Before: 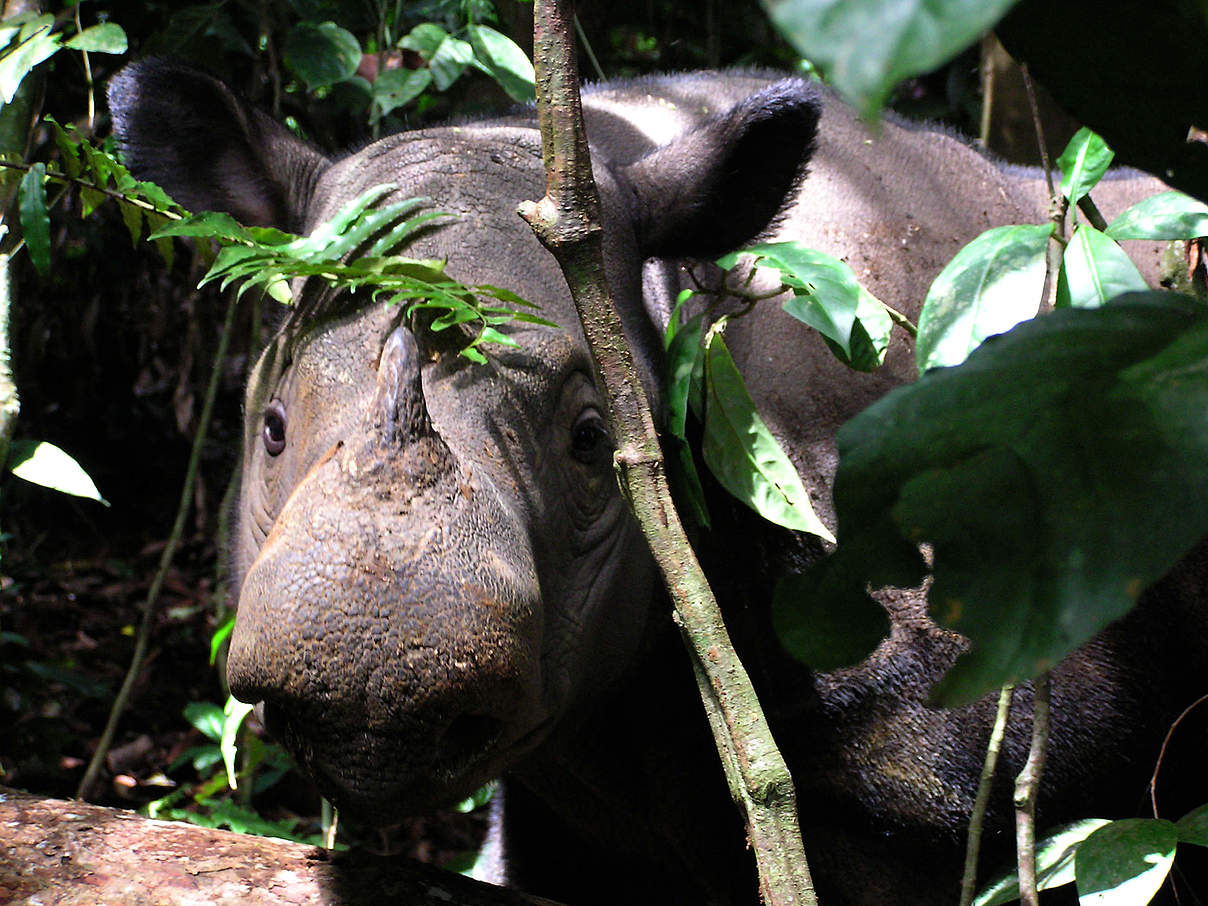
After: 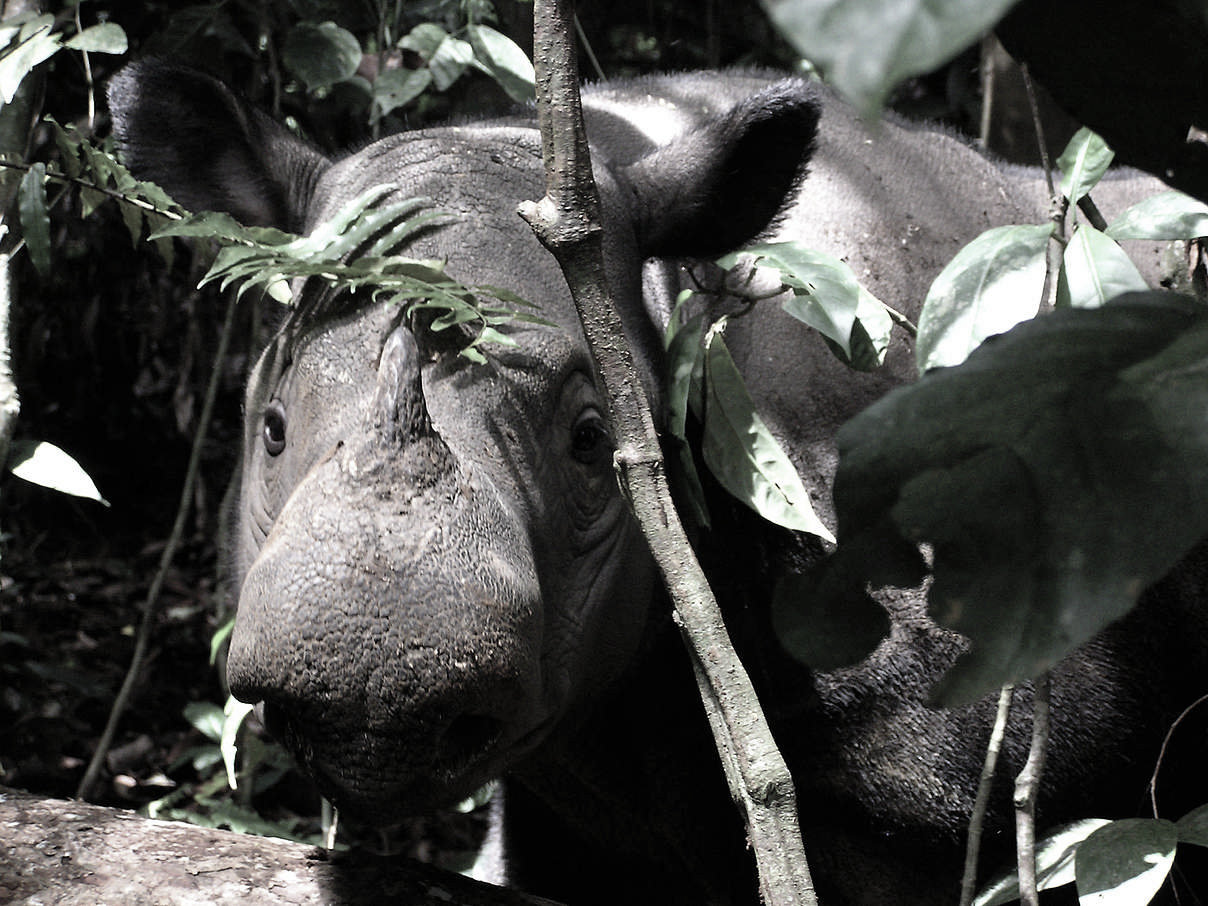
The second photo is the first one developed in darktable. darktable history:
shadows and highlights: shadows 20.97, highlights -81.59, highlights color adjustment 0.651%, soften with gaussian
color correction: highlights b* -0.058, saturation 0.275
contrast brightness saturation: contrast 0.012, saturation -0.062
